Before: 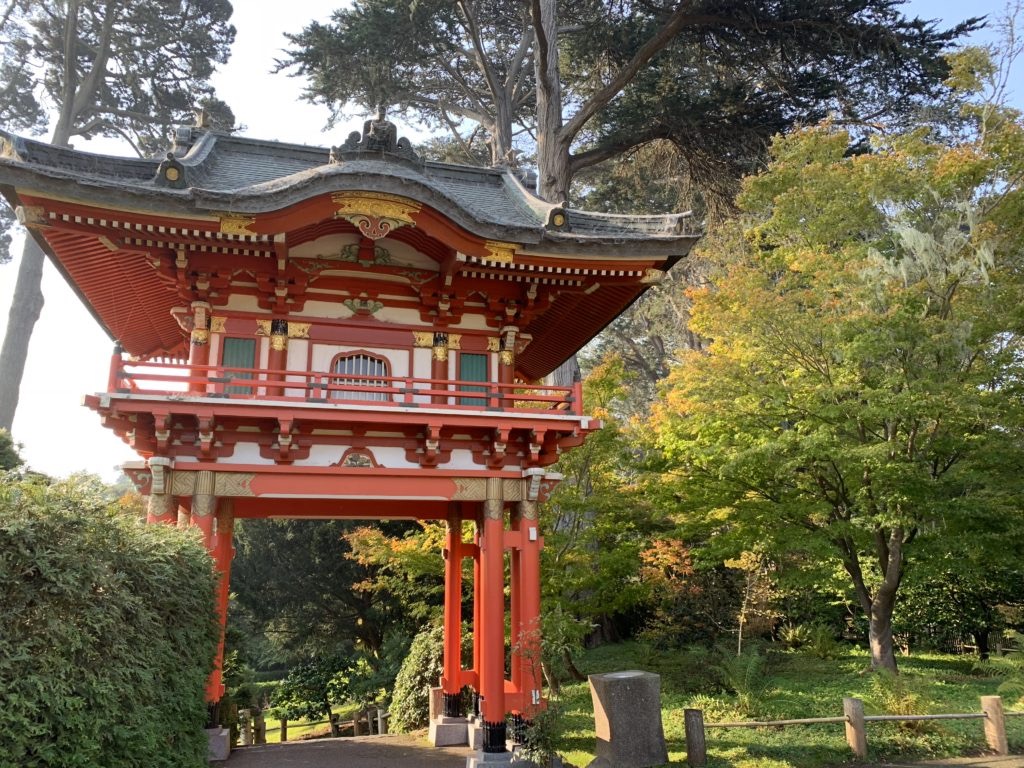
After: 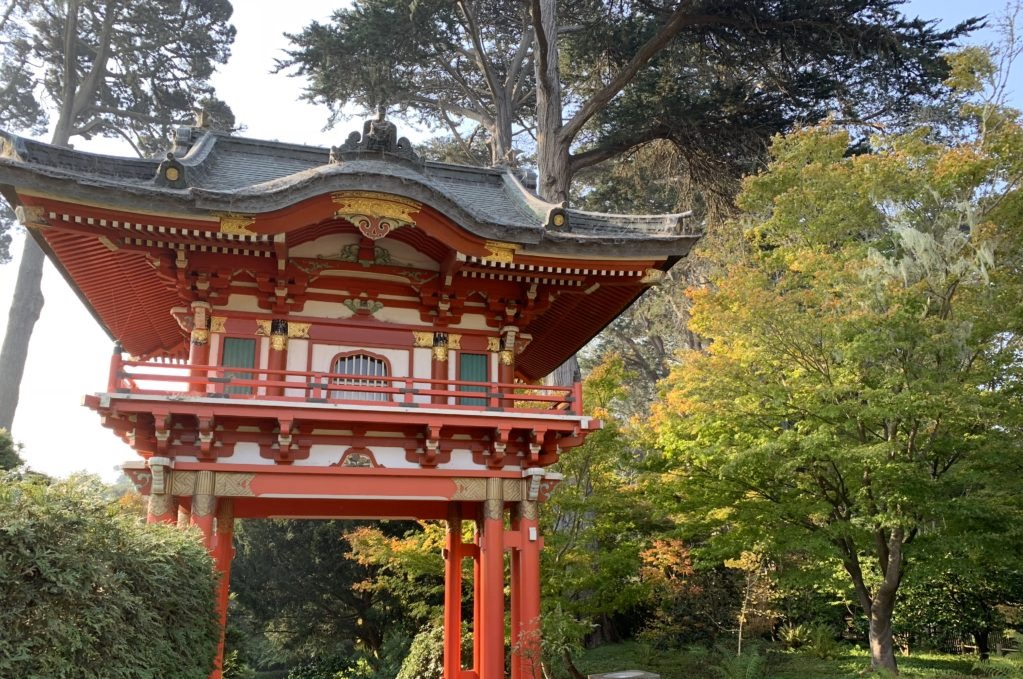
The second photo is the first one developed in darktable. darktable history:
exposure: compensate highlight preservation false
crop and rotate: top 0%, bottom 11.49%
